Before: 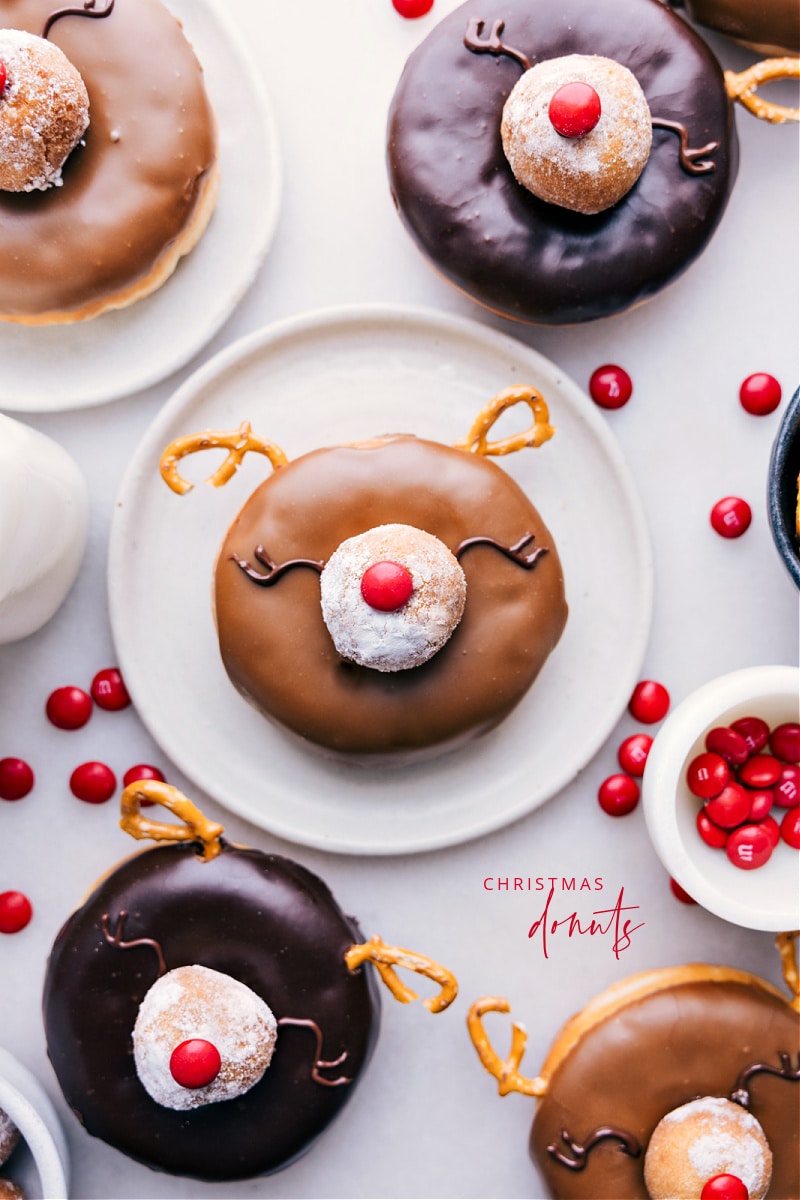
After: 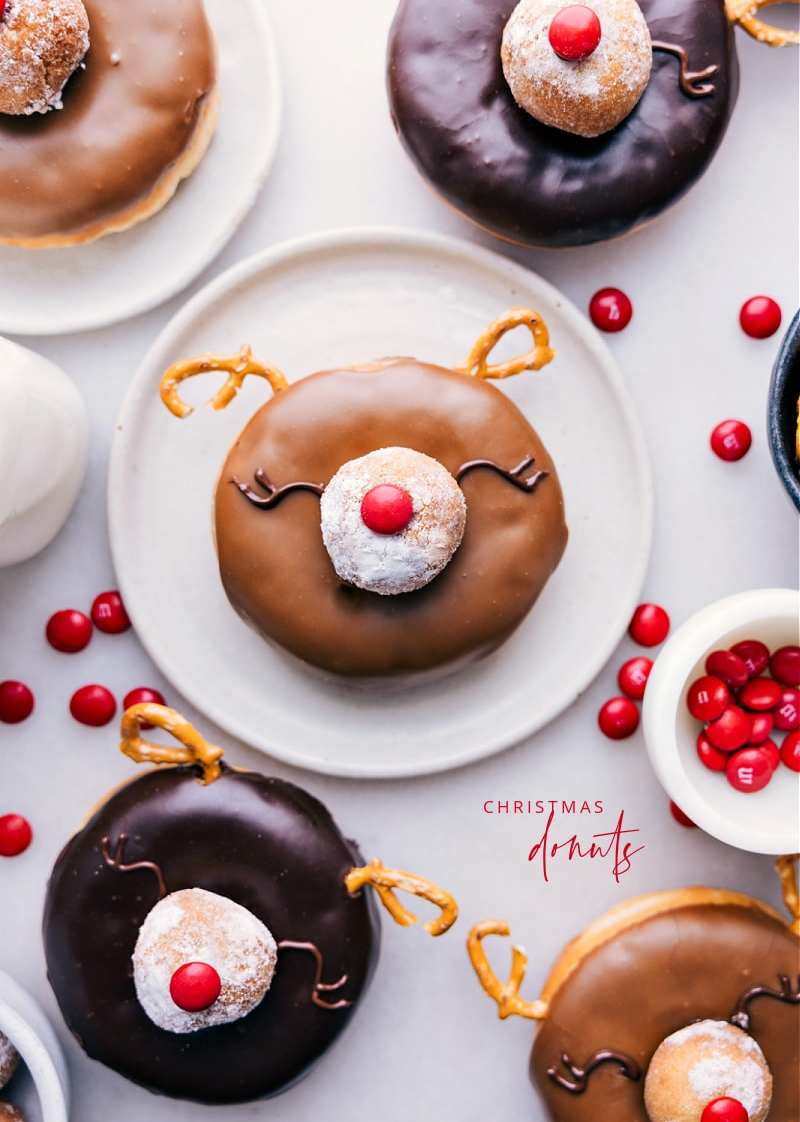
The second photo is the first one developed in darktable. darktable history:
crop and rotate: top 6.448%
levels: mode automatic, levels [0.026, 0.507, 0.987]
